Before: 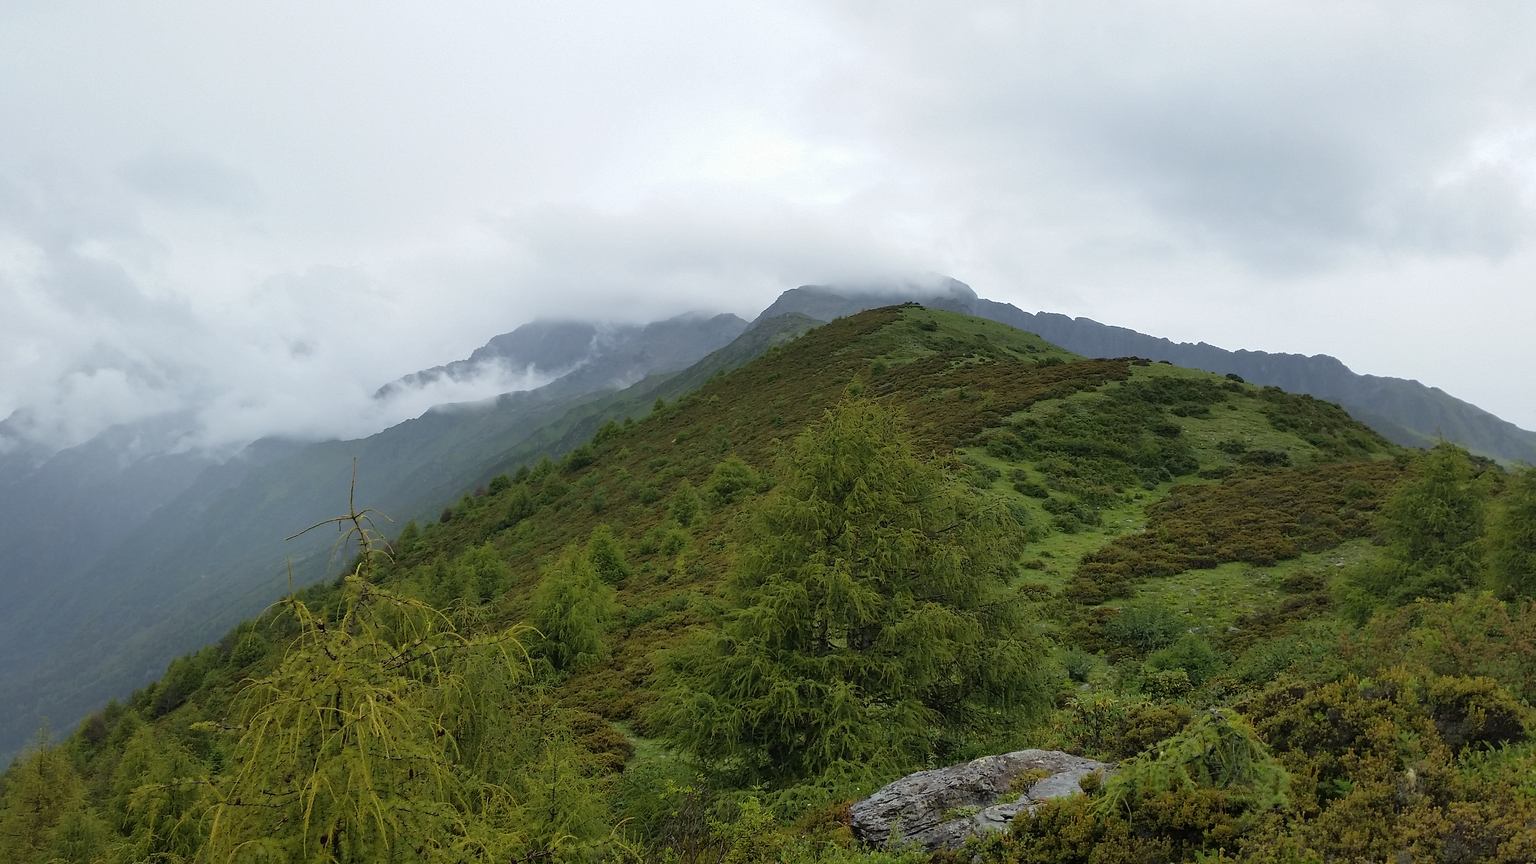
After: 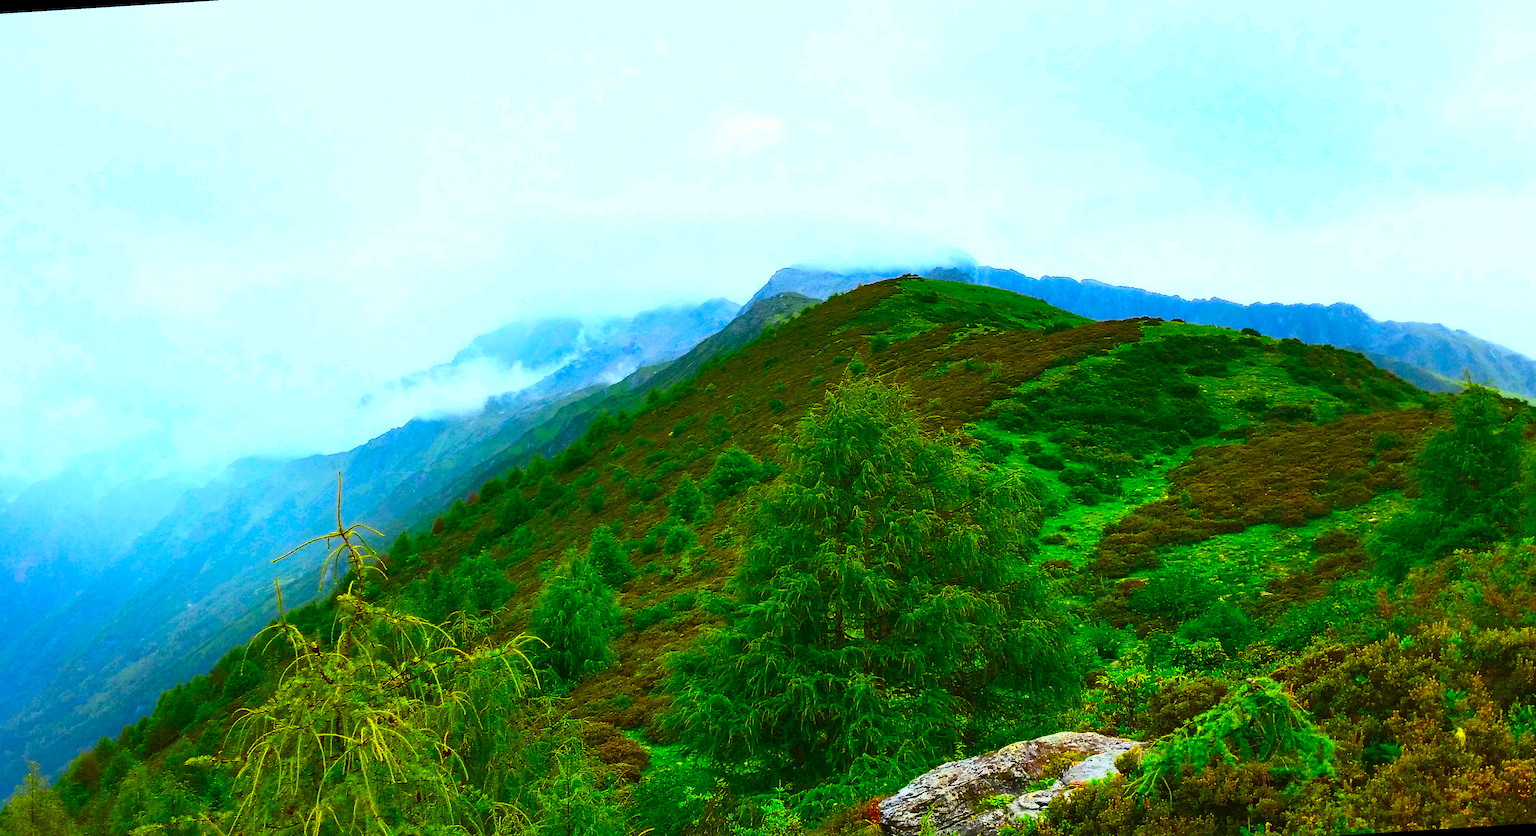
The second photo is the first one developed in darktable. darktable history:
color correction: saturation 3
rotate and perspective: rotation -3.52°, crop left 0.036, crop right 0.964, crop top 0.081, crop bottom 0.919
exposure: exposure -0.021 EV, compensate highlight preservation false
contrast brightness saturation: contrast 0.83, brightness 0.59, saturation 0.59
